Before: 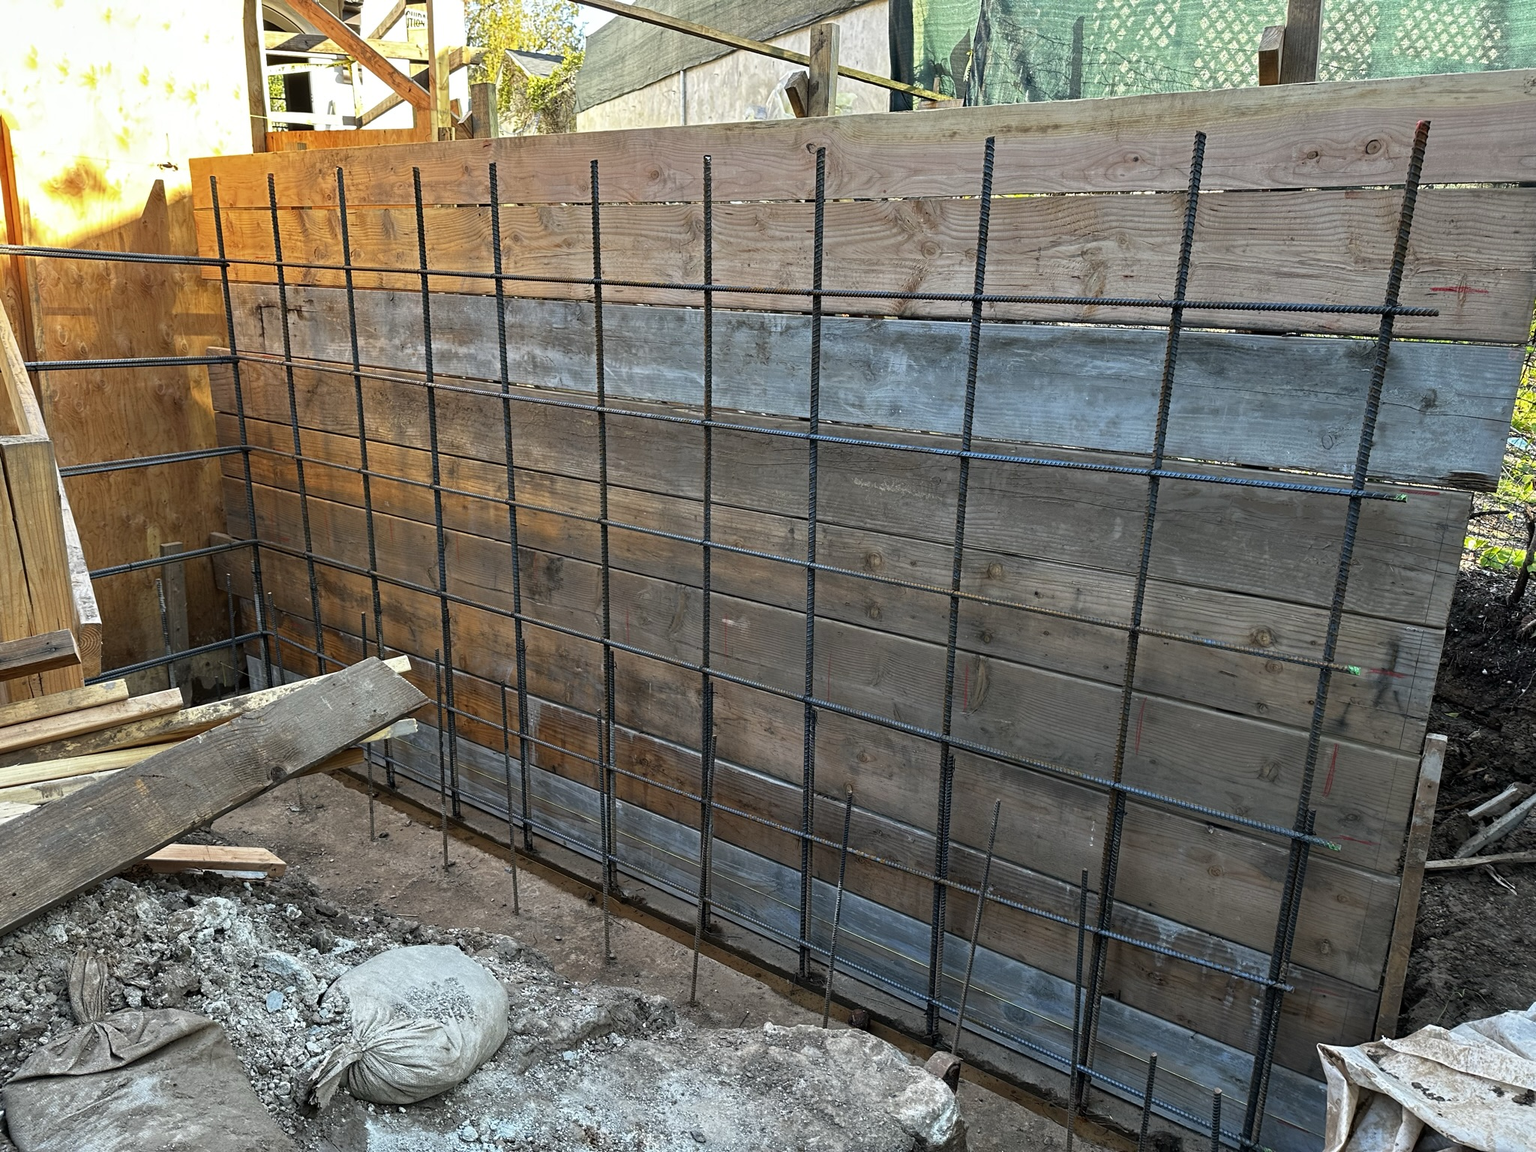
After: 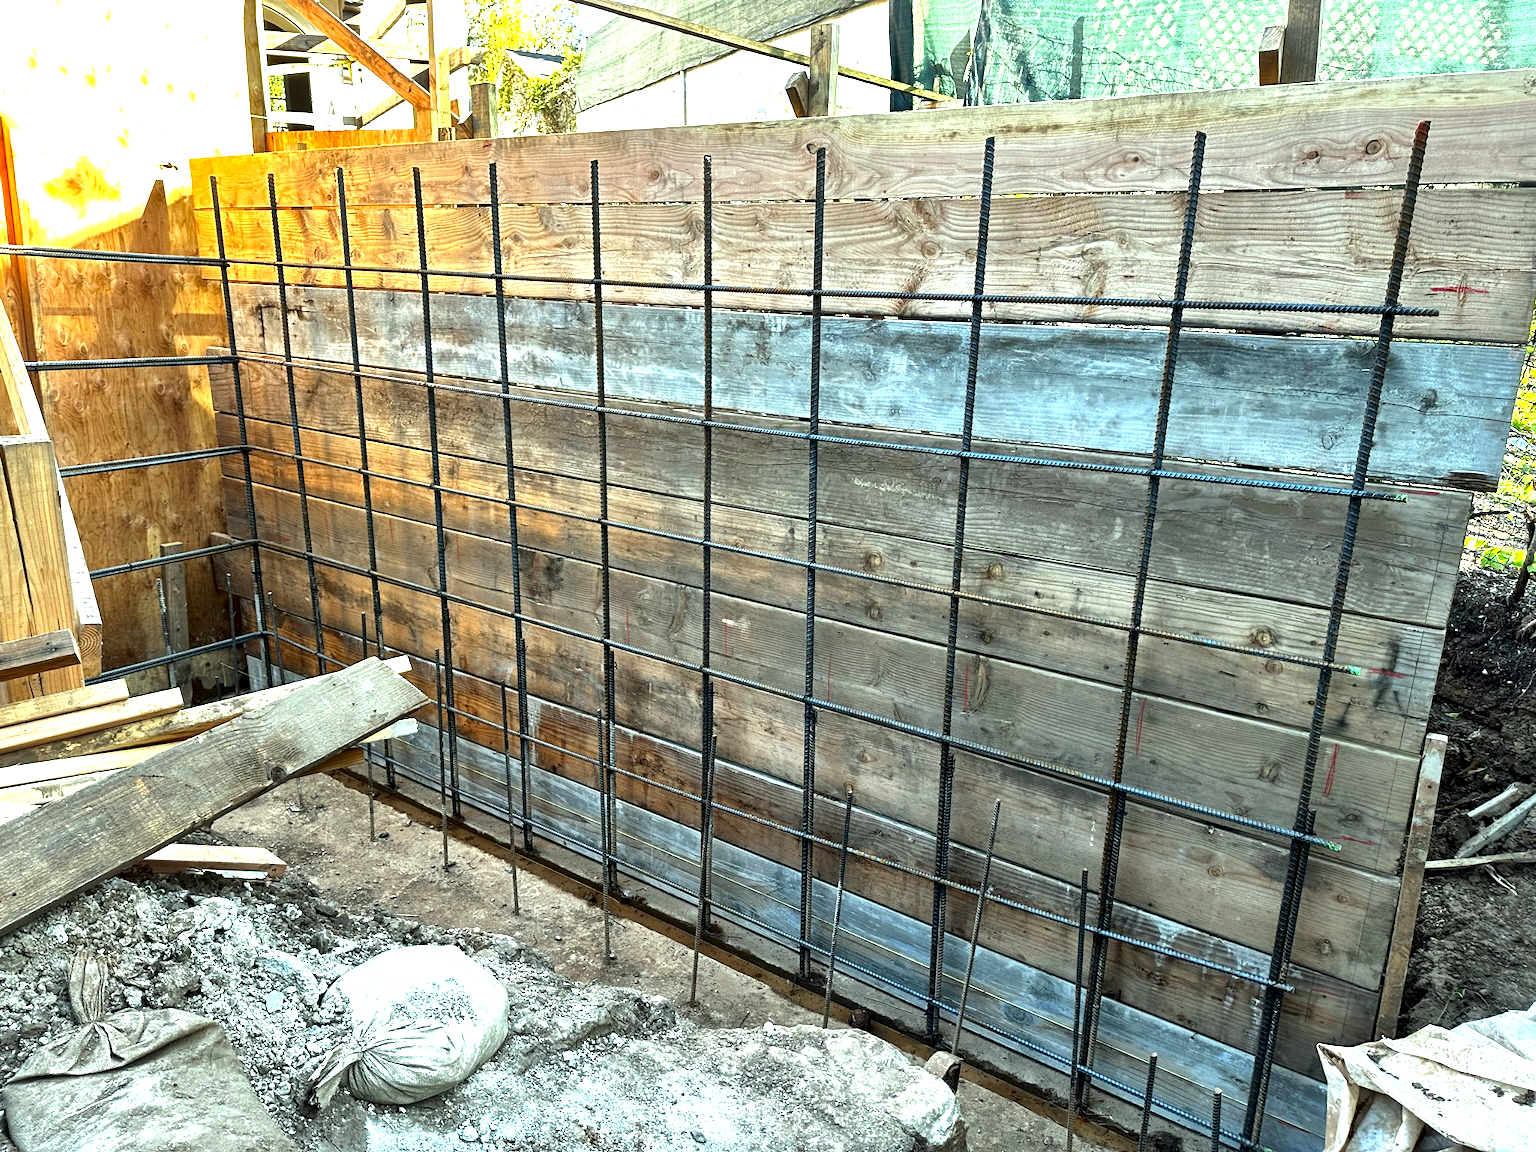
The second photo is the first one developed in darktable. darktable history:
local contrast: mode bilateral grid, contrast 70, coarseness 75, detail 180%, midtone range 0.2
color correction: highlights a* -7.72, highlights b* 3.16
exposure: black level correction 0, exposure 1.125 EV, compensate exposure bias true, compensate highlight preservation false
